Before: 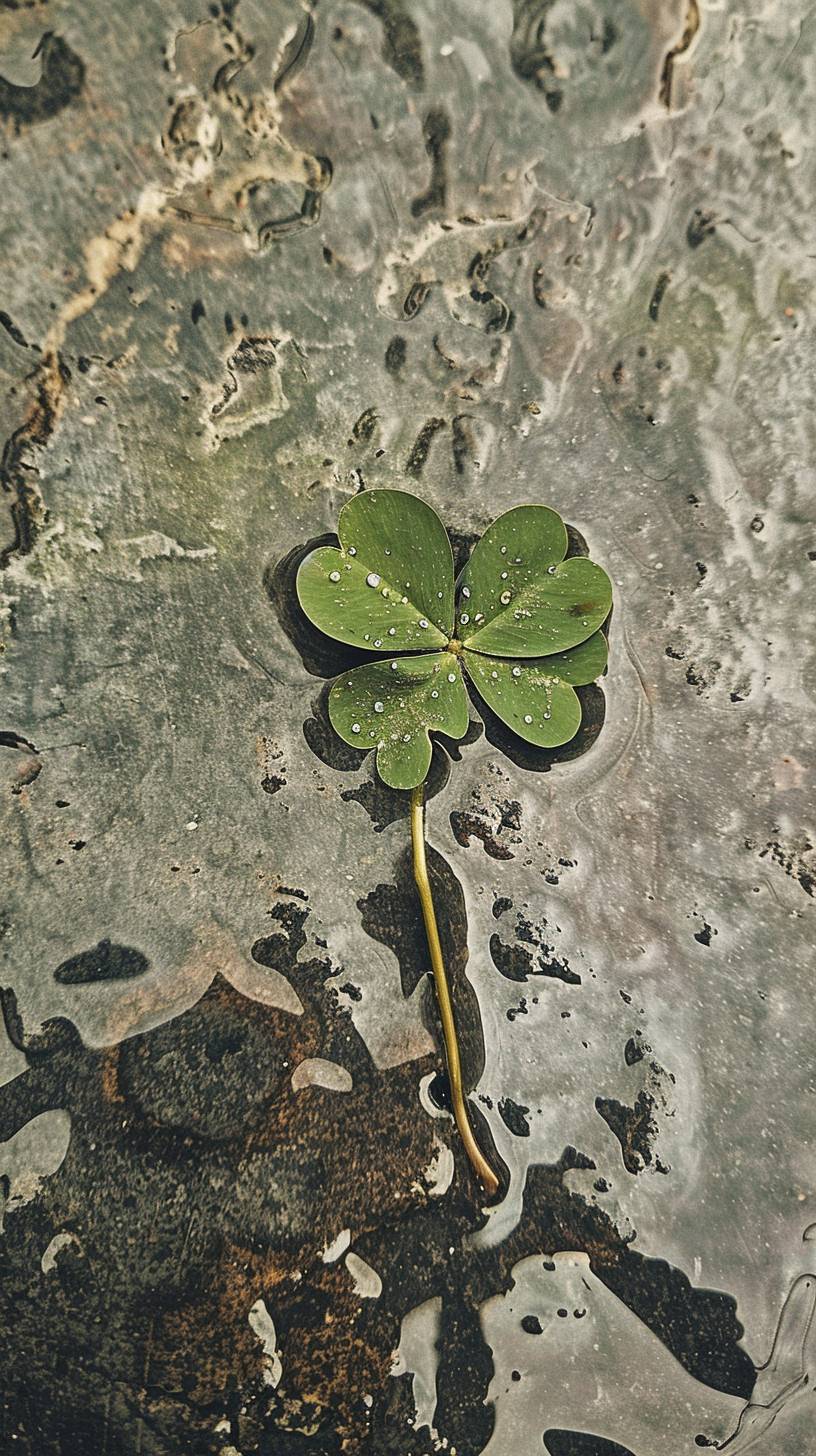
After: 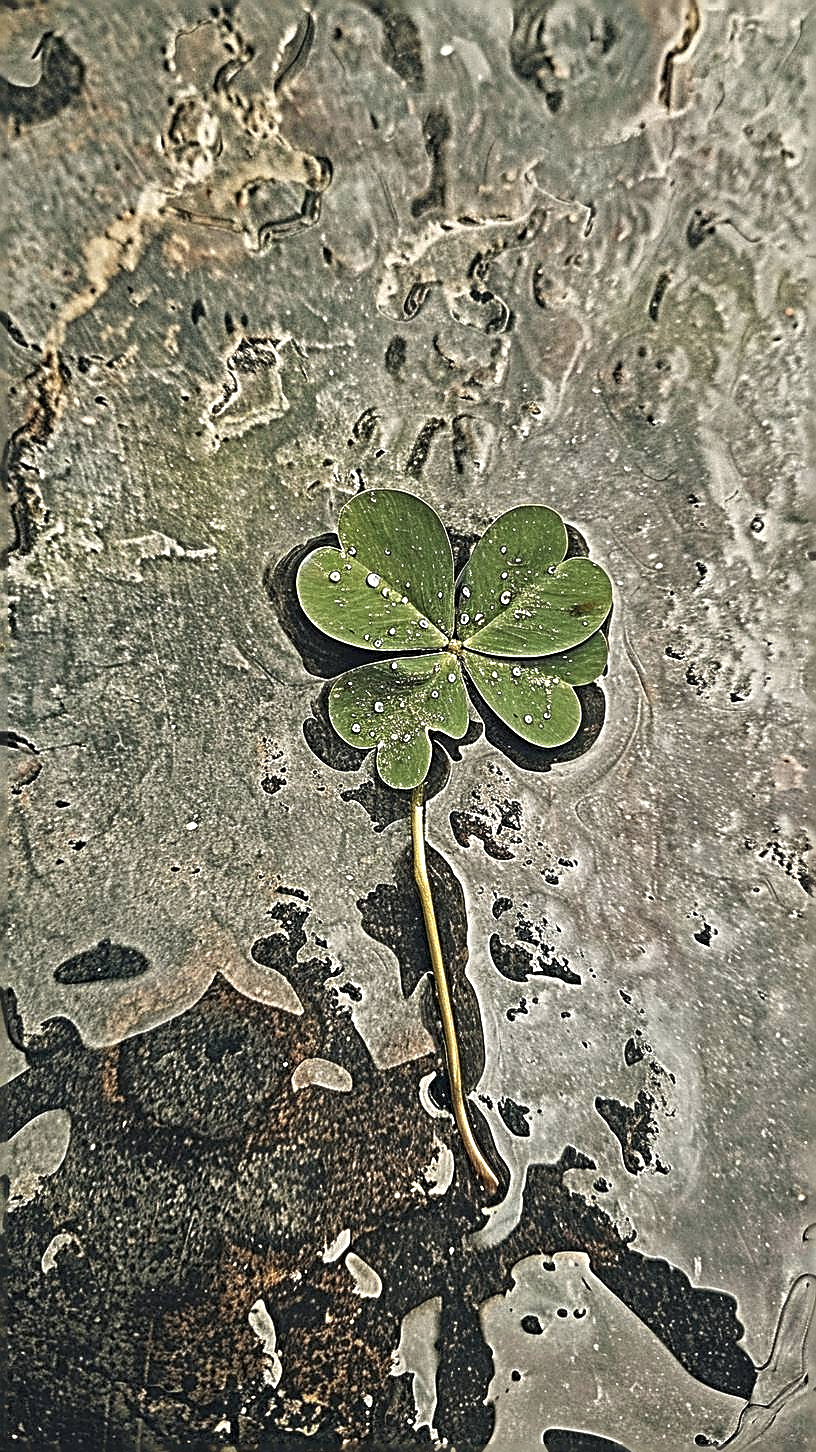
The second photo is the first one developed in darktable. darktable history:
crop: top 0.05%, bottom 0.098%
soften: size 10%, saturation 50%, brightness 0.2 EV, mix 10%
sharpen: radius 3.158, amount 1.731
